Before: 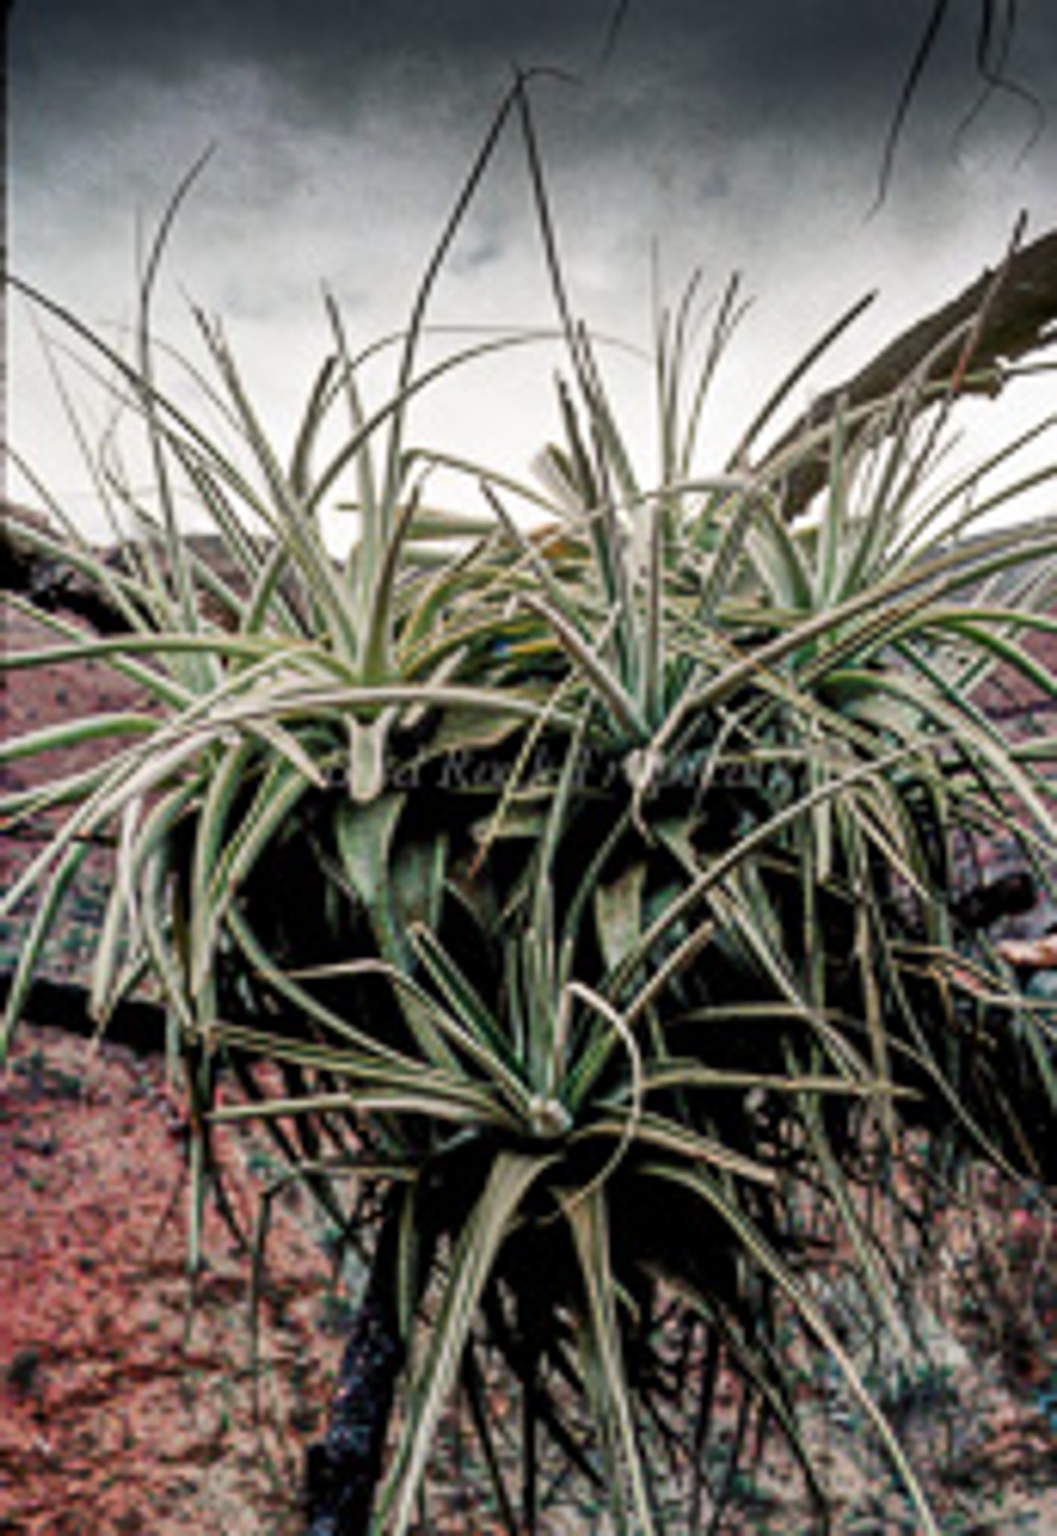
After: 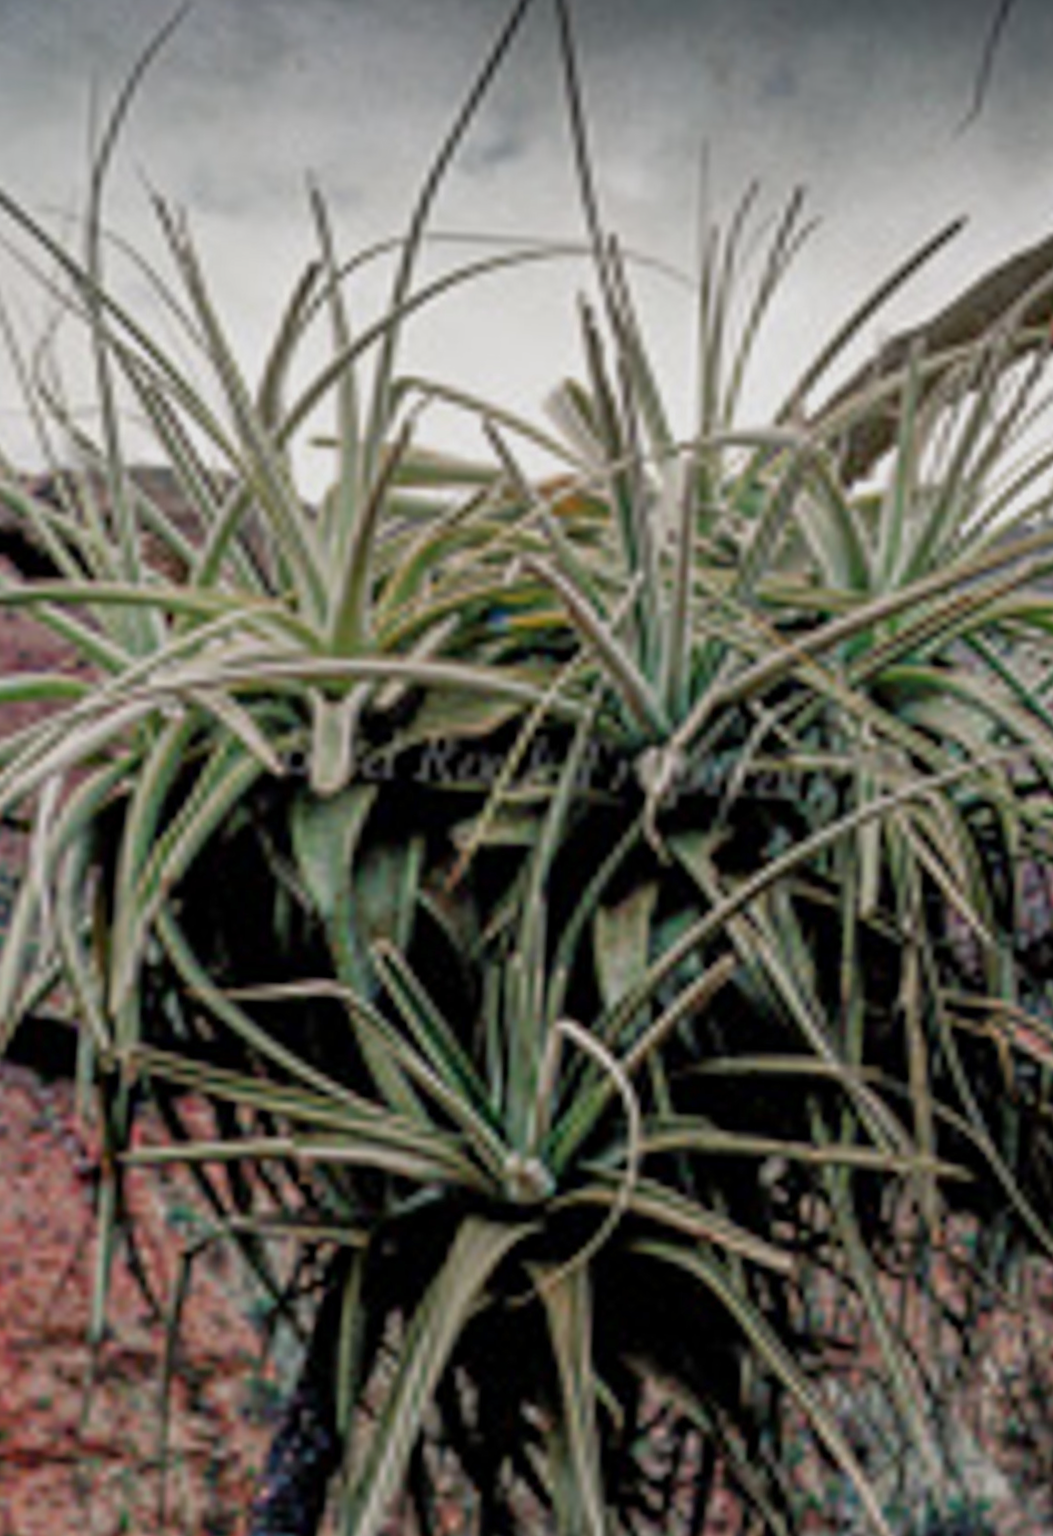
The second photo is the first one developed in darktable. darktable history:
crop and rotate: angle -2.89°, left 5.35%, top 5.206%, right 4.654%, bottom 4.578%
tone equalizer: -8 EV 0.281 EV, -7 EV 0.432 EV, -6 EV 0.397 EV, -5 EV 0.271 EV, -3 EV -0.276 EV, -2 EV -0.434 EV, -1 EV -0.411 EV, +0 EV -0.221 EV, edges refinement/feathering 500, mask exposure compensation -1.57 EV, preserve details no
